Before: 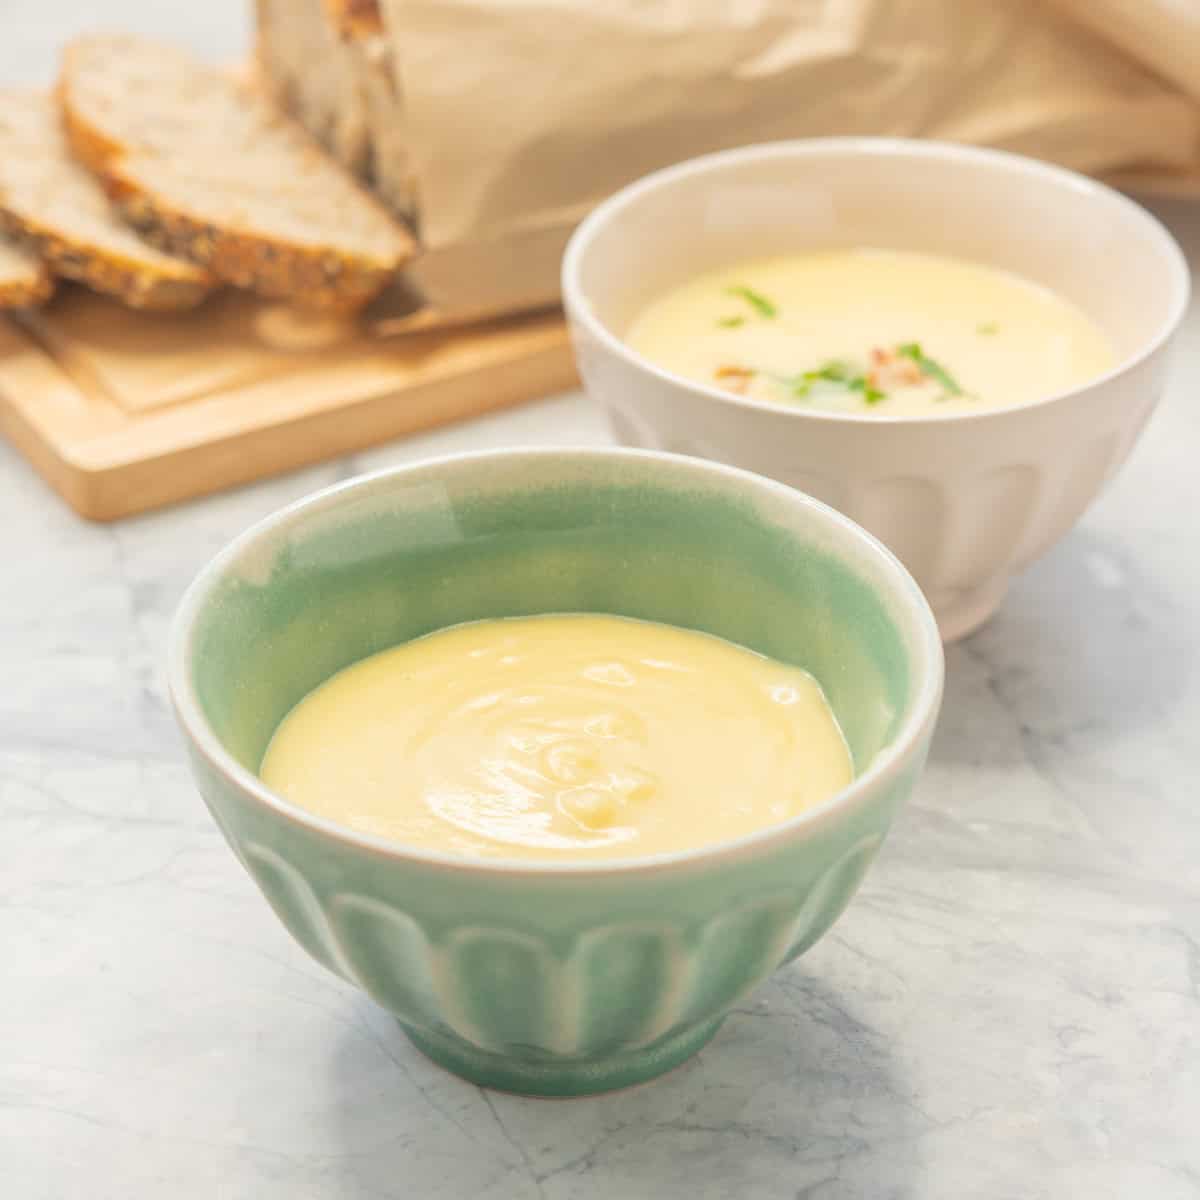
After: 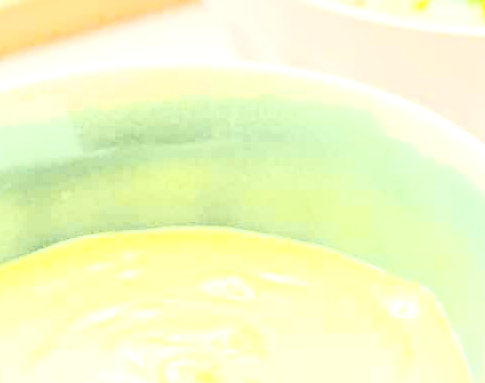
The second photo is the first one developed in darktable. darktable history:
local contrast: on, module defaults
exposure: black level correction 0, exposure 0.68 EV, compensate exposure bias true, compensate highlight preservation false
rgb levels: levels [[0.029, 0.461, 0.922], [0, 0.5, 1], [0, 0.5, 1]]
base curve: curves: ch0 [(0, 0) (0.557, 0.834) (1, 1)]
crop: left 31.751%, top 32.172%, right 27.8%, bottom 35.83%
color balance: contrast 6.48%, output saturation 113.3%
tone curve: curves: ch0 [(0, 0.021) (0.059, 0.053) (0.197, 0.191) (0.32, 0.311) (0.495, 0.505) (0.725, 0.731) (0.89, 0.919) (1, 1)]; ch1 [(0, 0) (0.094, 0.081) (0.285, 0.299) (0.401, 0.424) (0.453, 0.439) (0.495, 0.496) (0.54, 0.55) (0.615, 0.637) (0.657, 0.683) (1, 1)]; ch2 [(0, 0) (0.257, 0.217) (0.43, 0.421) (0.498, 0.507) (0.547, 0.539) (0.595, 0.56) (0.644, 0.599) (1, 1)], color space Lab, independent channels, preserve colors none
